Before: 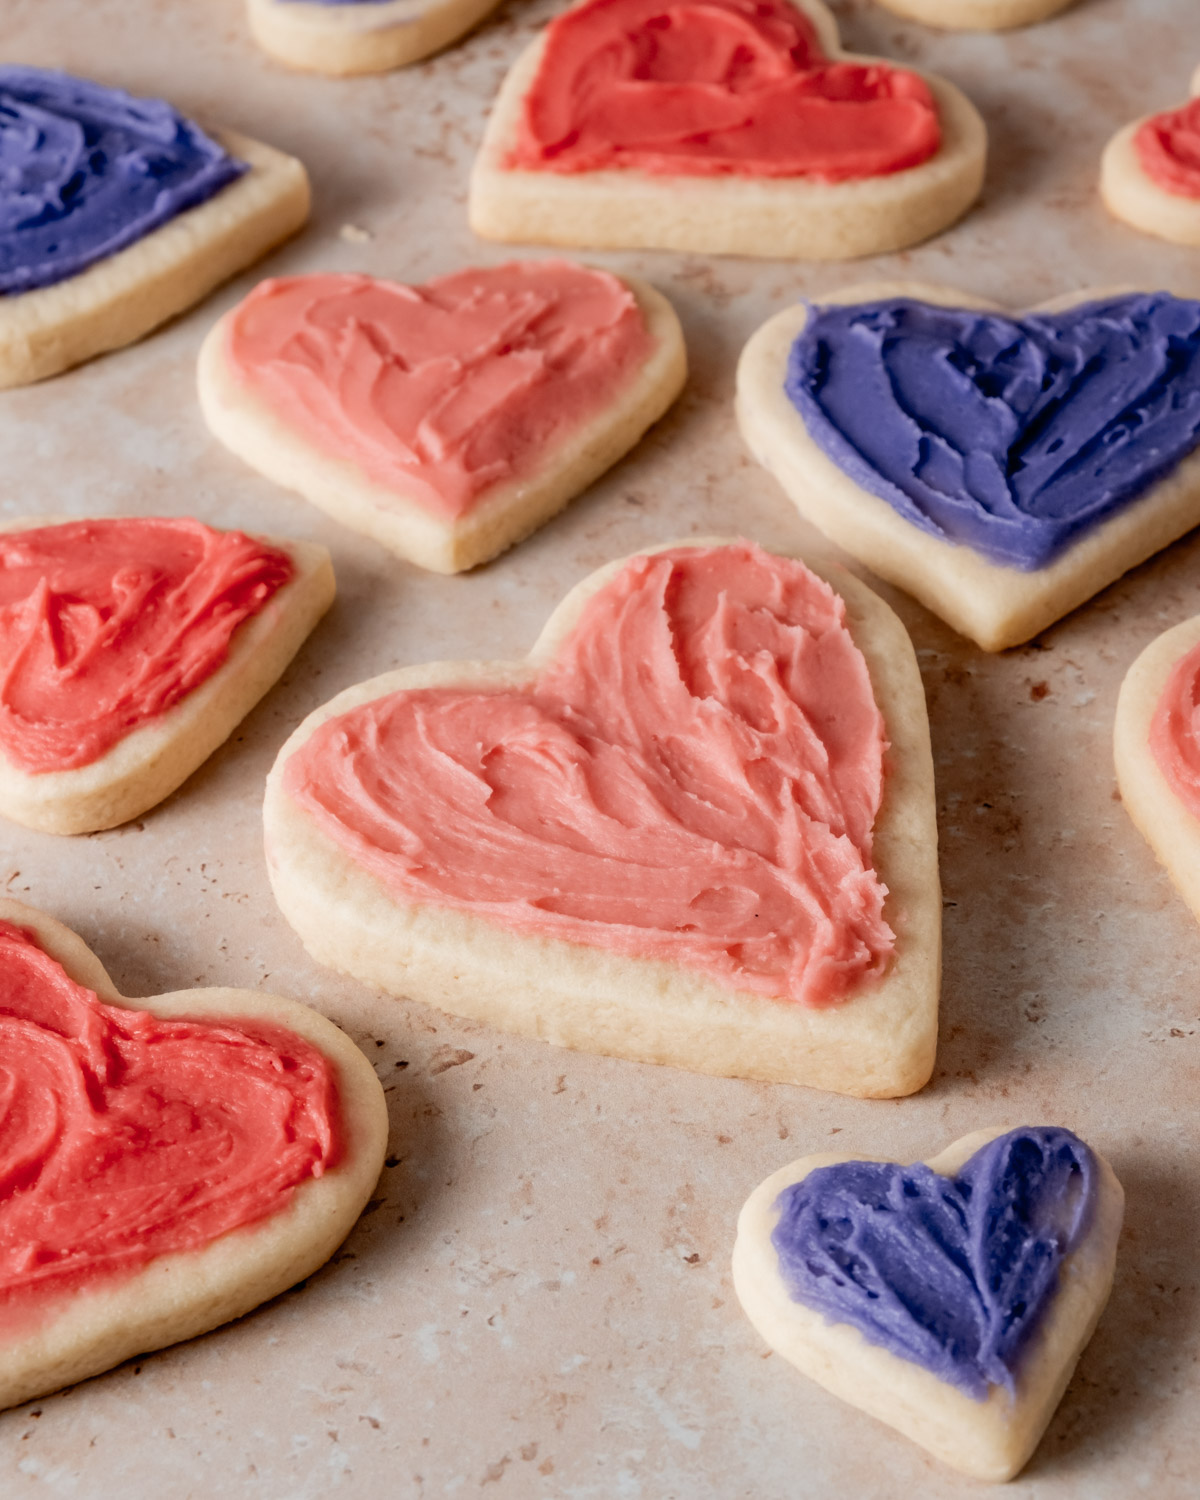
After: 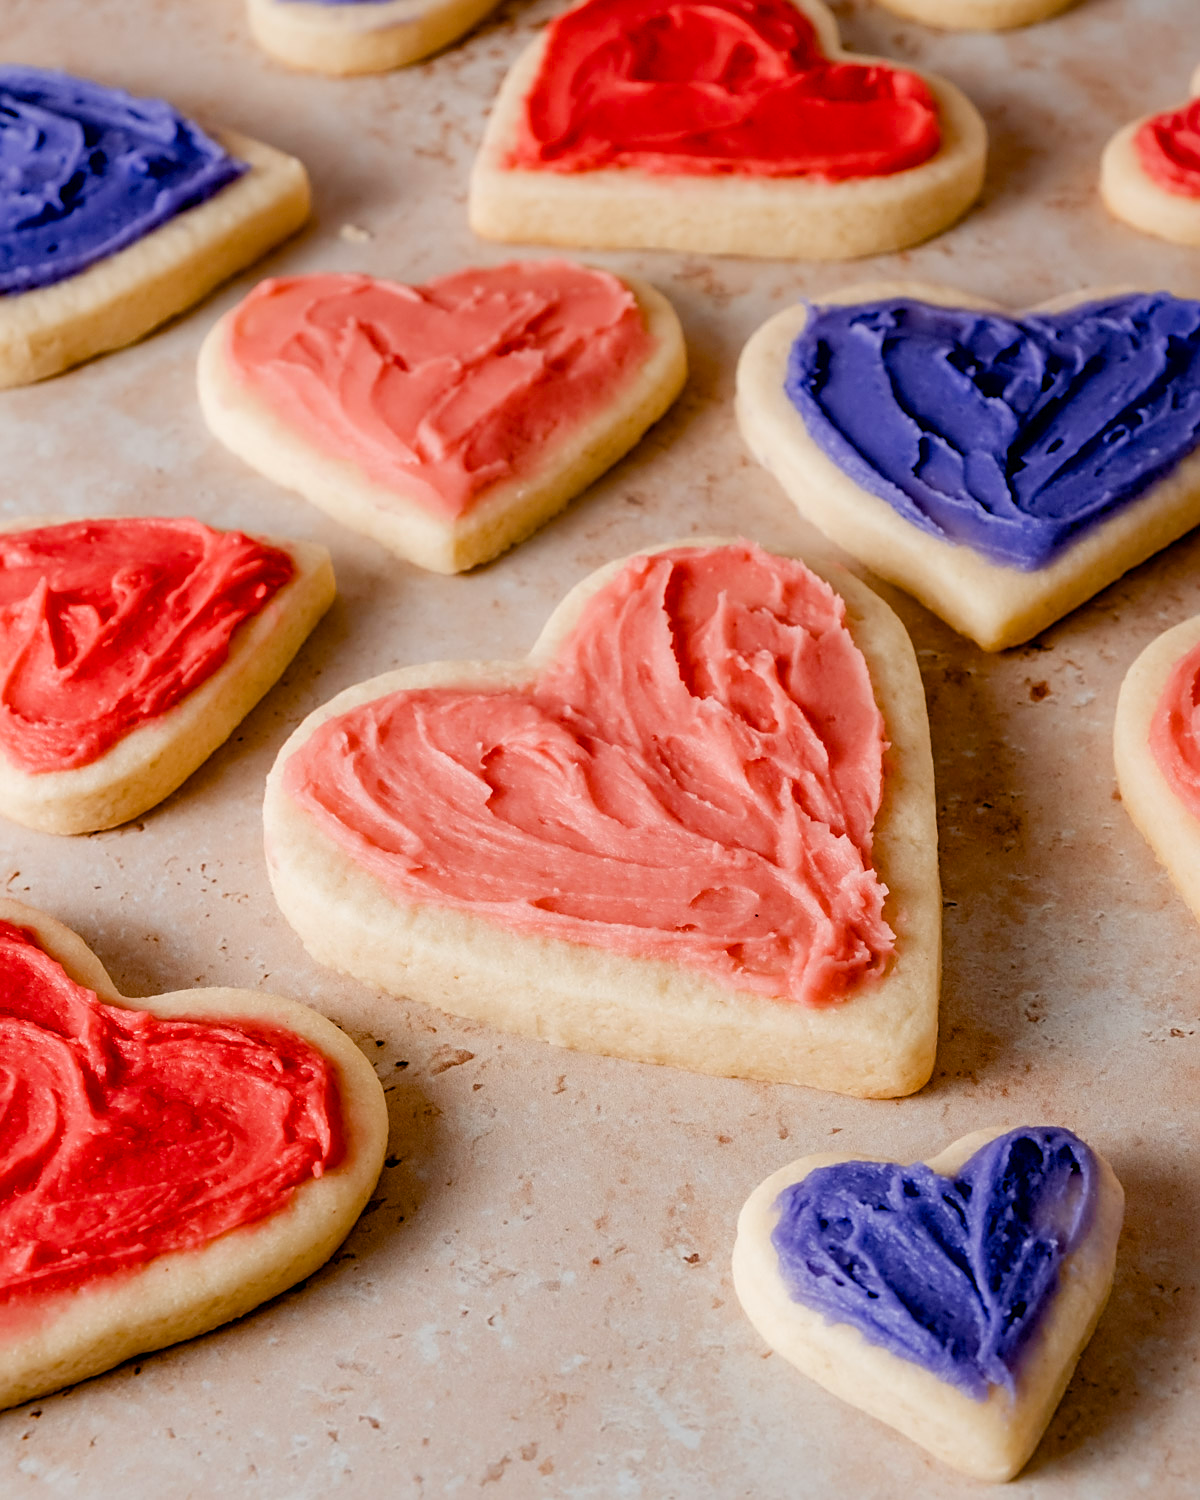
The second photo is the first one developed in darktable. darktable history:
color balance rgb: perceptual saturation grading › global saturation 35%, perceptual saturation grading › highlights -25%, perceptual saturation grading › shadows 50%
sharpen: on, module defaults
